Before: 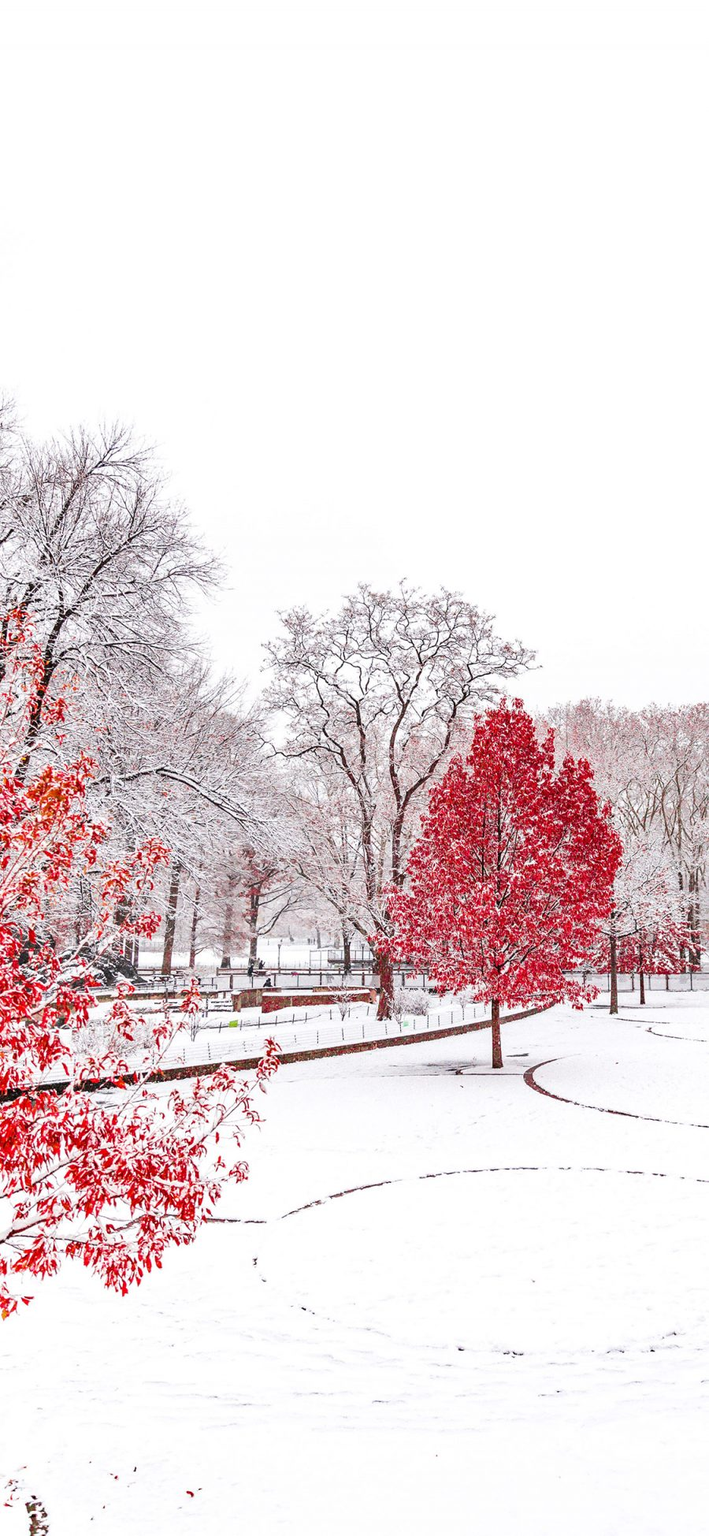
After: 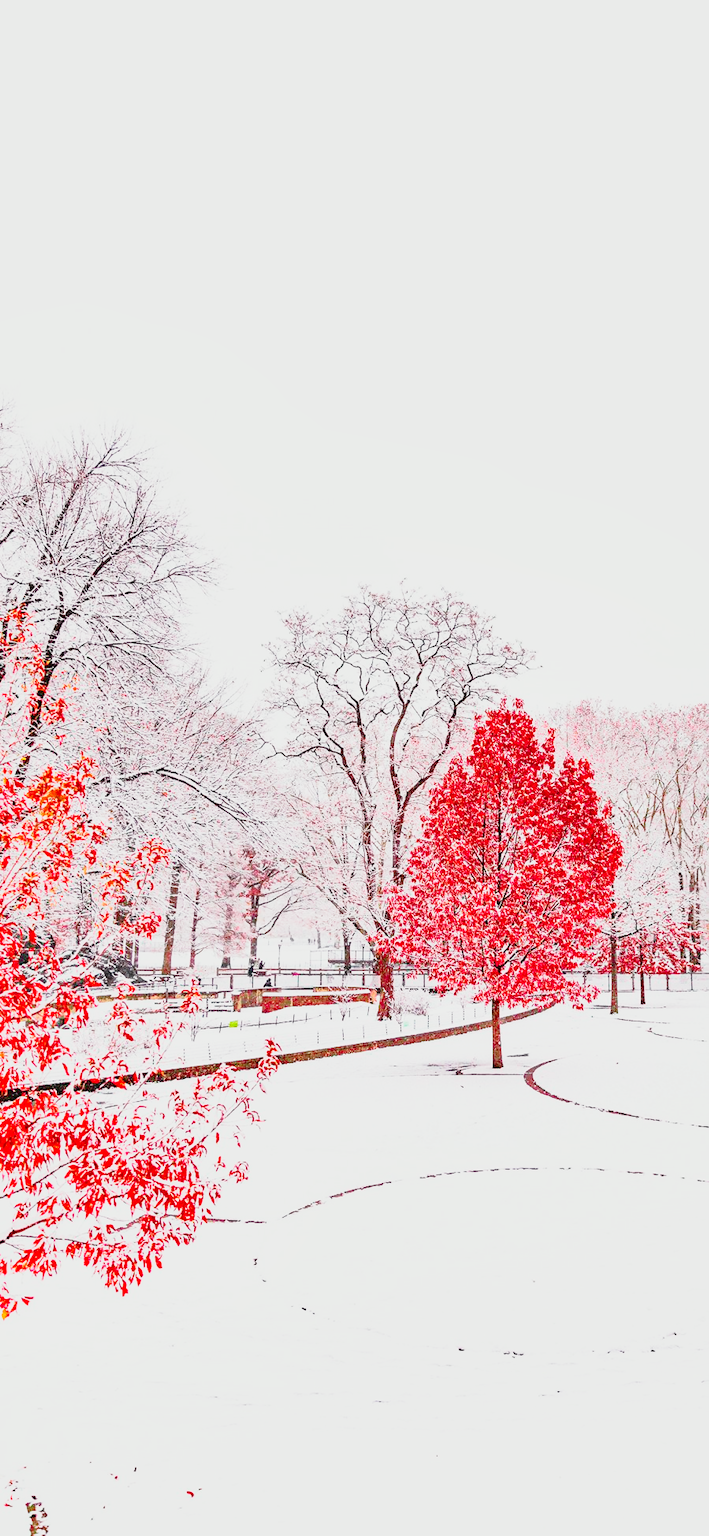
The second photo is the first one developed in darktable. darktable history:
shadows and highlights: on, module defaults
tone curve: curves: ch0 [(0, 0.024) (0.031, 0.027) (0.113, 0.069) (0.198, 0.18) (0.304, 0.303) (0.441, 0.462) (0.557, 0.6) (0.711, 0.79) (0.812, 0.878) (0.927, 0.935) (1, 0.963)]; ch1 [(0, 0) (0.222, 0.2) (0.343, 0.325) (0.45, 0.441) (0.502, 0.501) (0.527, 0.534) (0.55, 0.561) (0.632, 0.656) (0.735, 0.754) (1, 1)]; ch2 [(0, 0) (0.249, 0.222) (0.352, 0.348) (0.424, 0.439) (0.476, 0.482) (0.499, 0.501) (0.517, 0.516) (0.532, 0.544) (0.558, 0.585) (0.596, 0.629) (0.726, 0.745) (0.82, 0.796) (0.998, 0.928)], color space Lab, independent channels, preserve colors none
base curve: curves: ch0 [(0, 0) (0.028, 0.03) (0.121, 0.232) (0.46, 0.748) (0.859, 0.968) (1, 1)], preserve colors none
